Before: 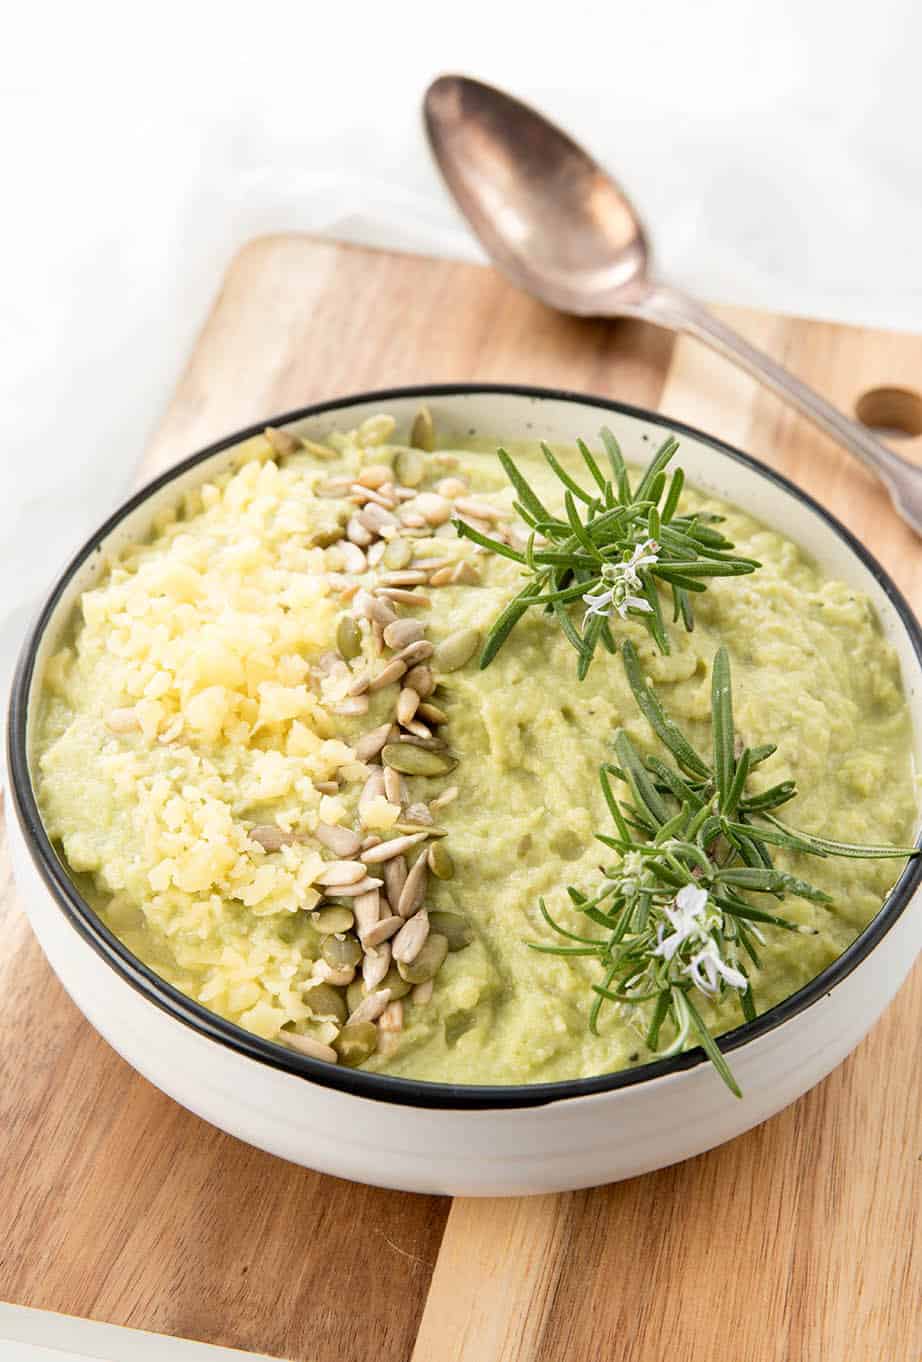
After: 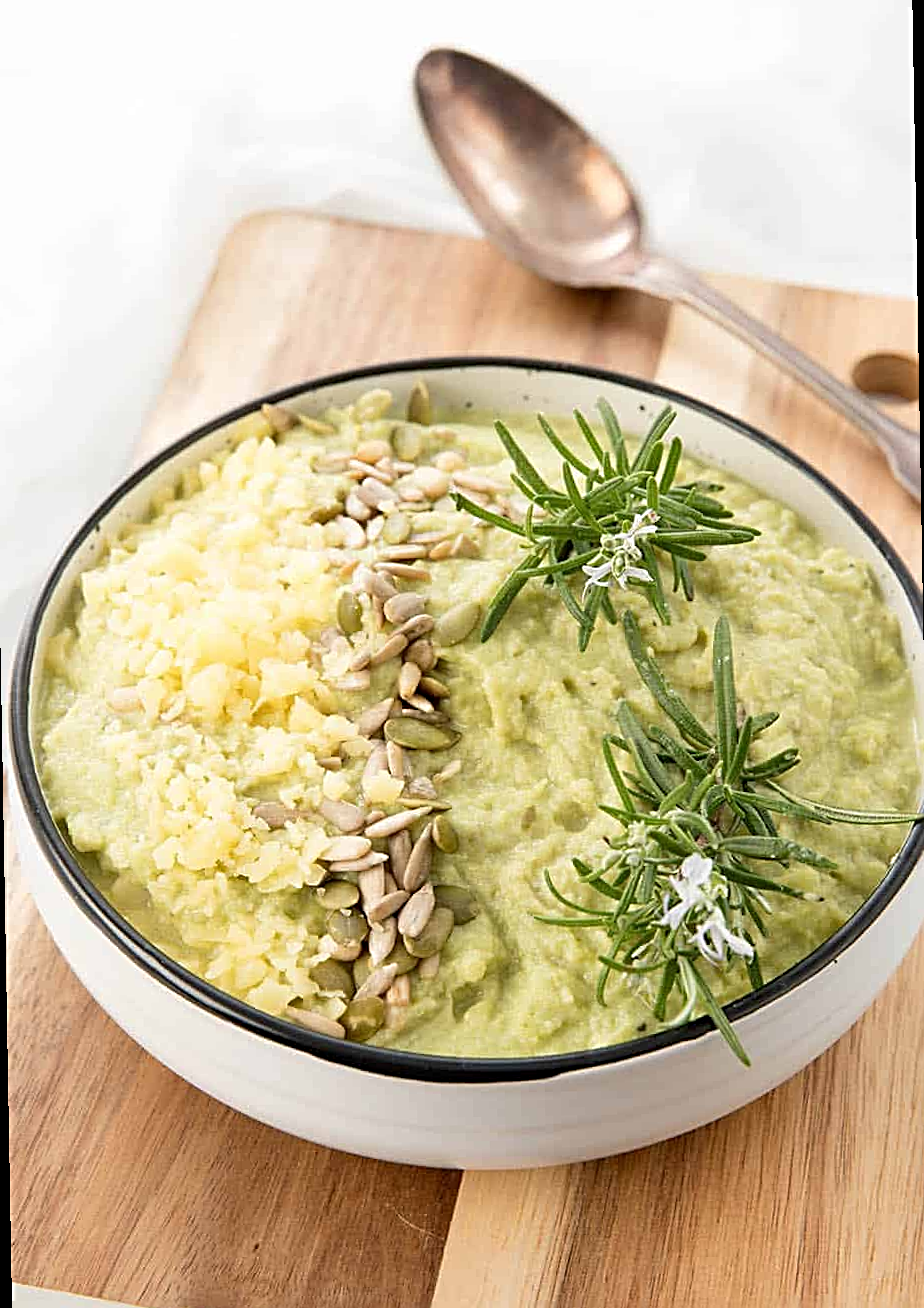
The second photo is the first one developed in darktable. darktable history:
rotate and perspective: rotation -1°, crop left 0.011, crop right 0.989, crop top 0.025, crop bottom 0.975
sharpen: radius 2.543, amount 0.636
